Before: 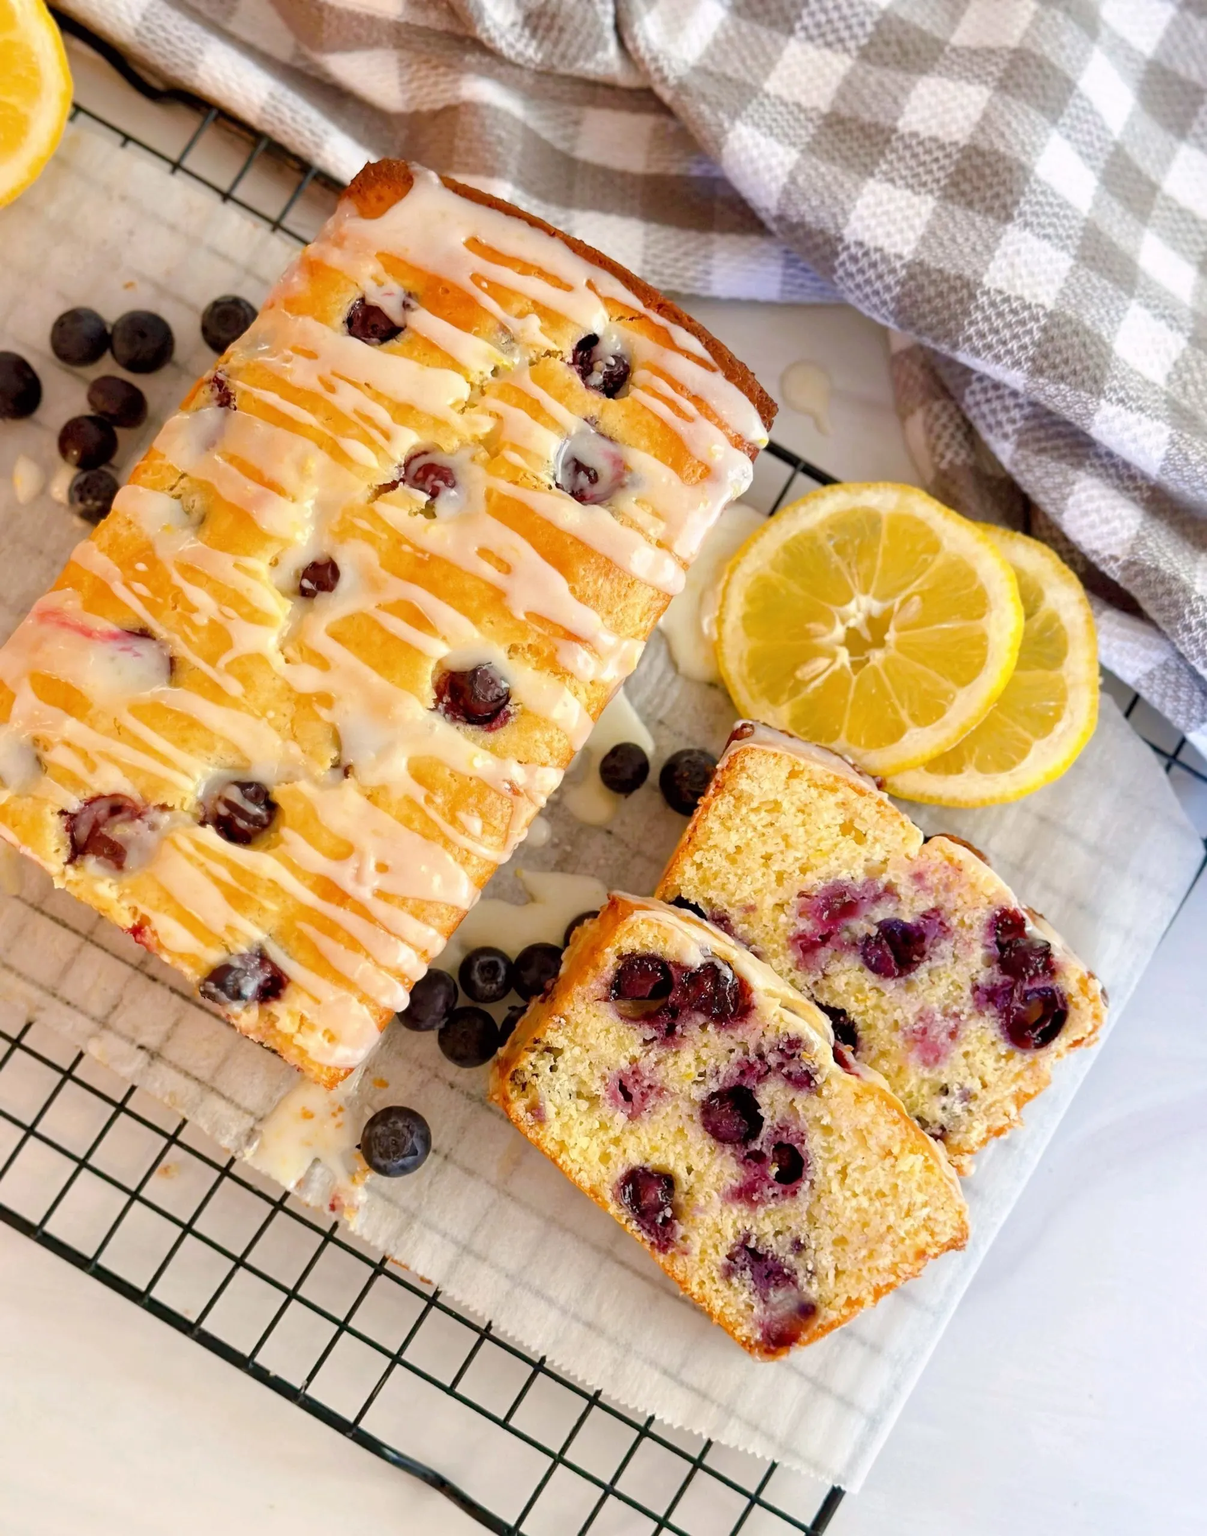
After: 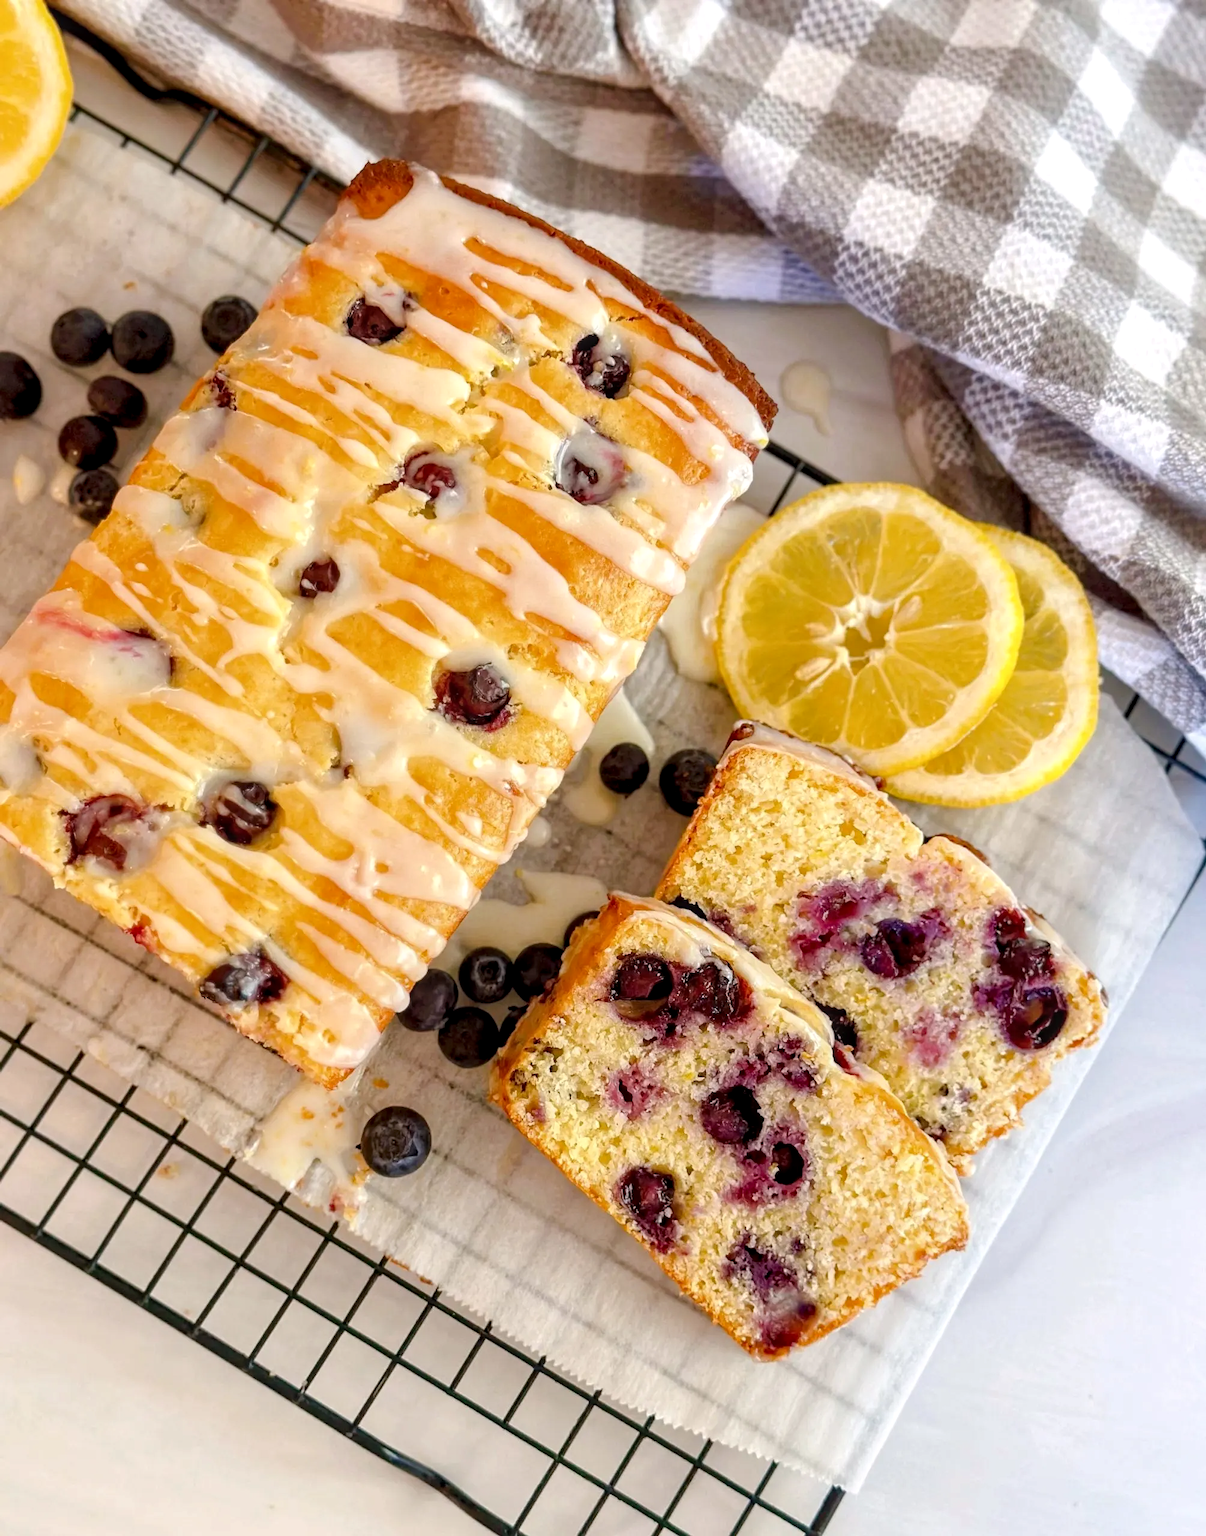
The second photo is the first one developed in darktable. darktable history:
local contrast: detail 130%
base curve: curves: ch0 [(0, 0) (0.283, 0.295) (1, 1)], preserve colors none
